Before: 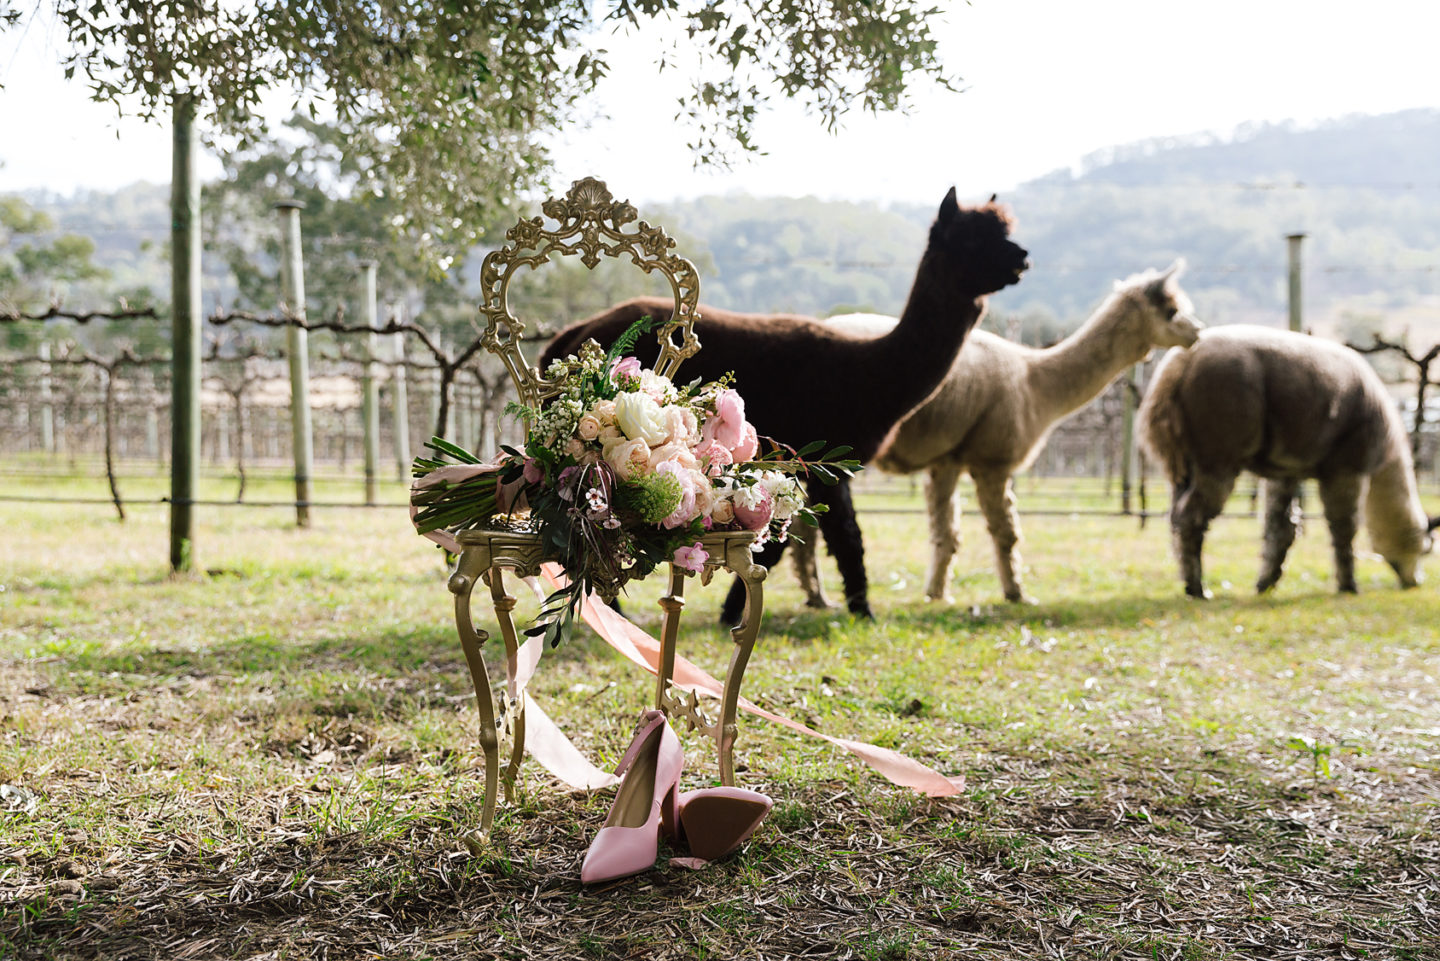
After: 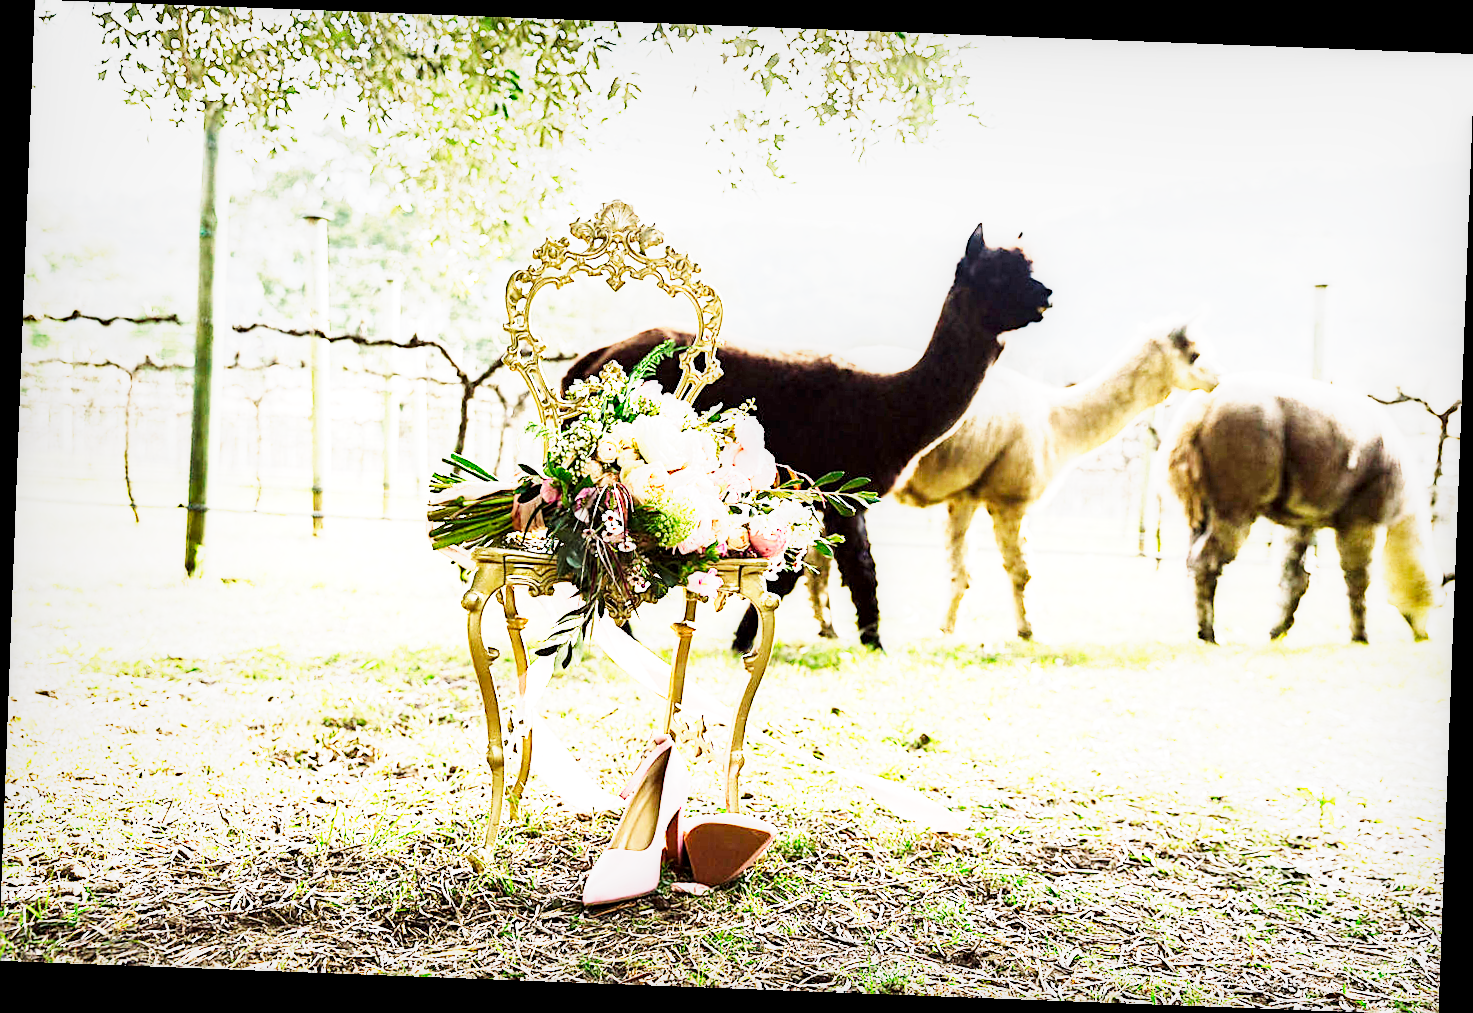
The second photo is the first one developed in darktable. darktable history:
crop and rotate: left 0.126%
rotate and perspective: rotation 2.17°, automatic cropping off
exposure: black level correction 0.001, exposure 1.84 EV, compensate highlight preservation false
local contrast: highlights 61%, shadows 106%, detail 107%, midtone range 0.529
sharpen: on, module defaults
contrast brightness saturation: saturation 0.1
base curve: curves: ch0 [(0, 0) (0.007, 0.004) (0.027, 0.03) (0.046, 0.07) (0.207, 0.54) (0.442, 0.872) (0.673, 0.972) (1, 1)], preserve colors none
